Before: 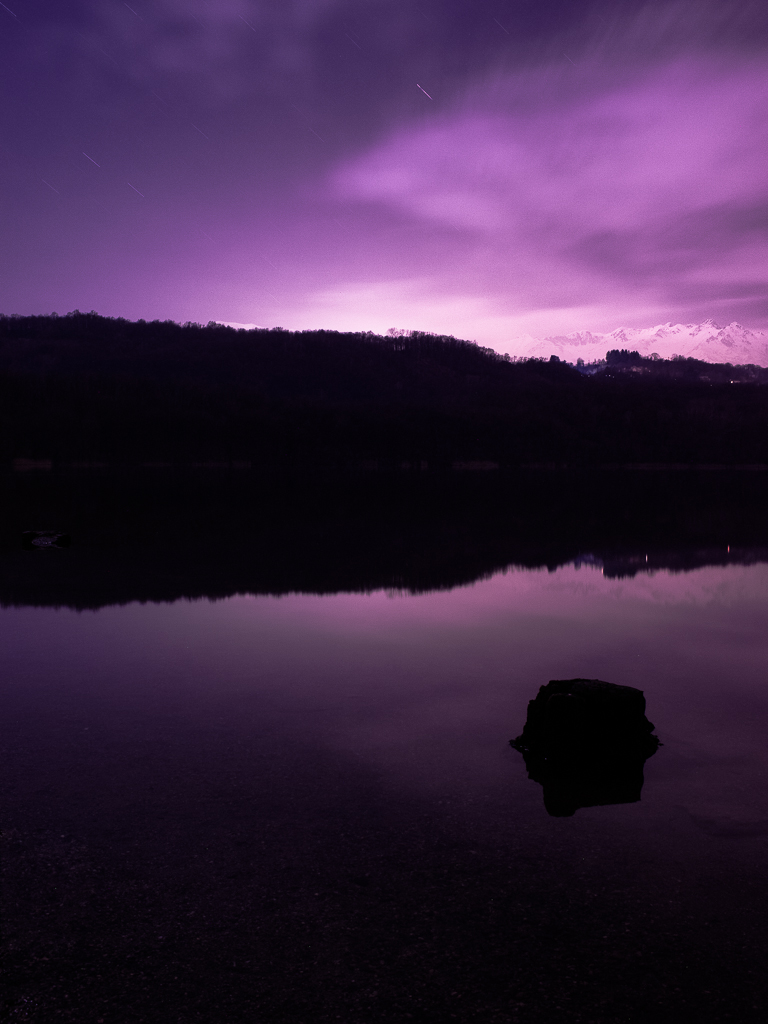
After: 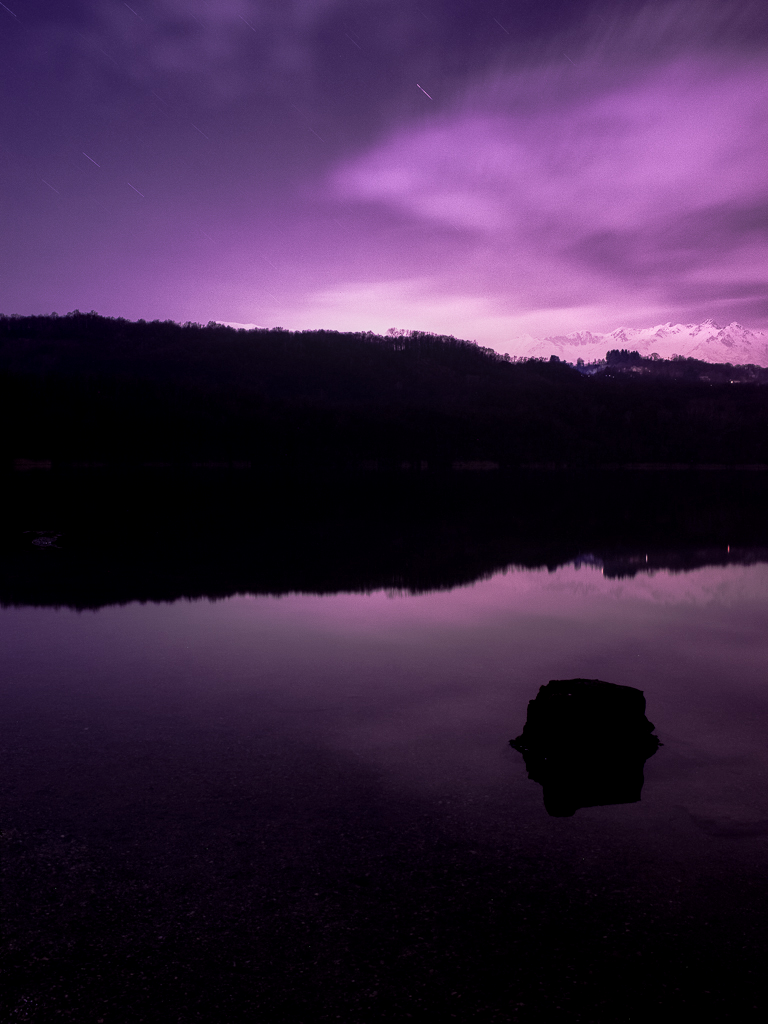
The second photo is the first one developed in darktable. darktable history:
tone equalizer: on, module defaults
exposure: black level correction 0.001, compensate highlight preservation false
local contrast: on, module defaults
